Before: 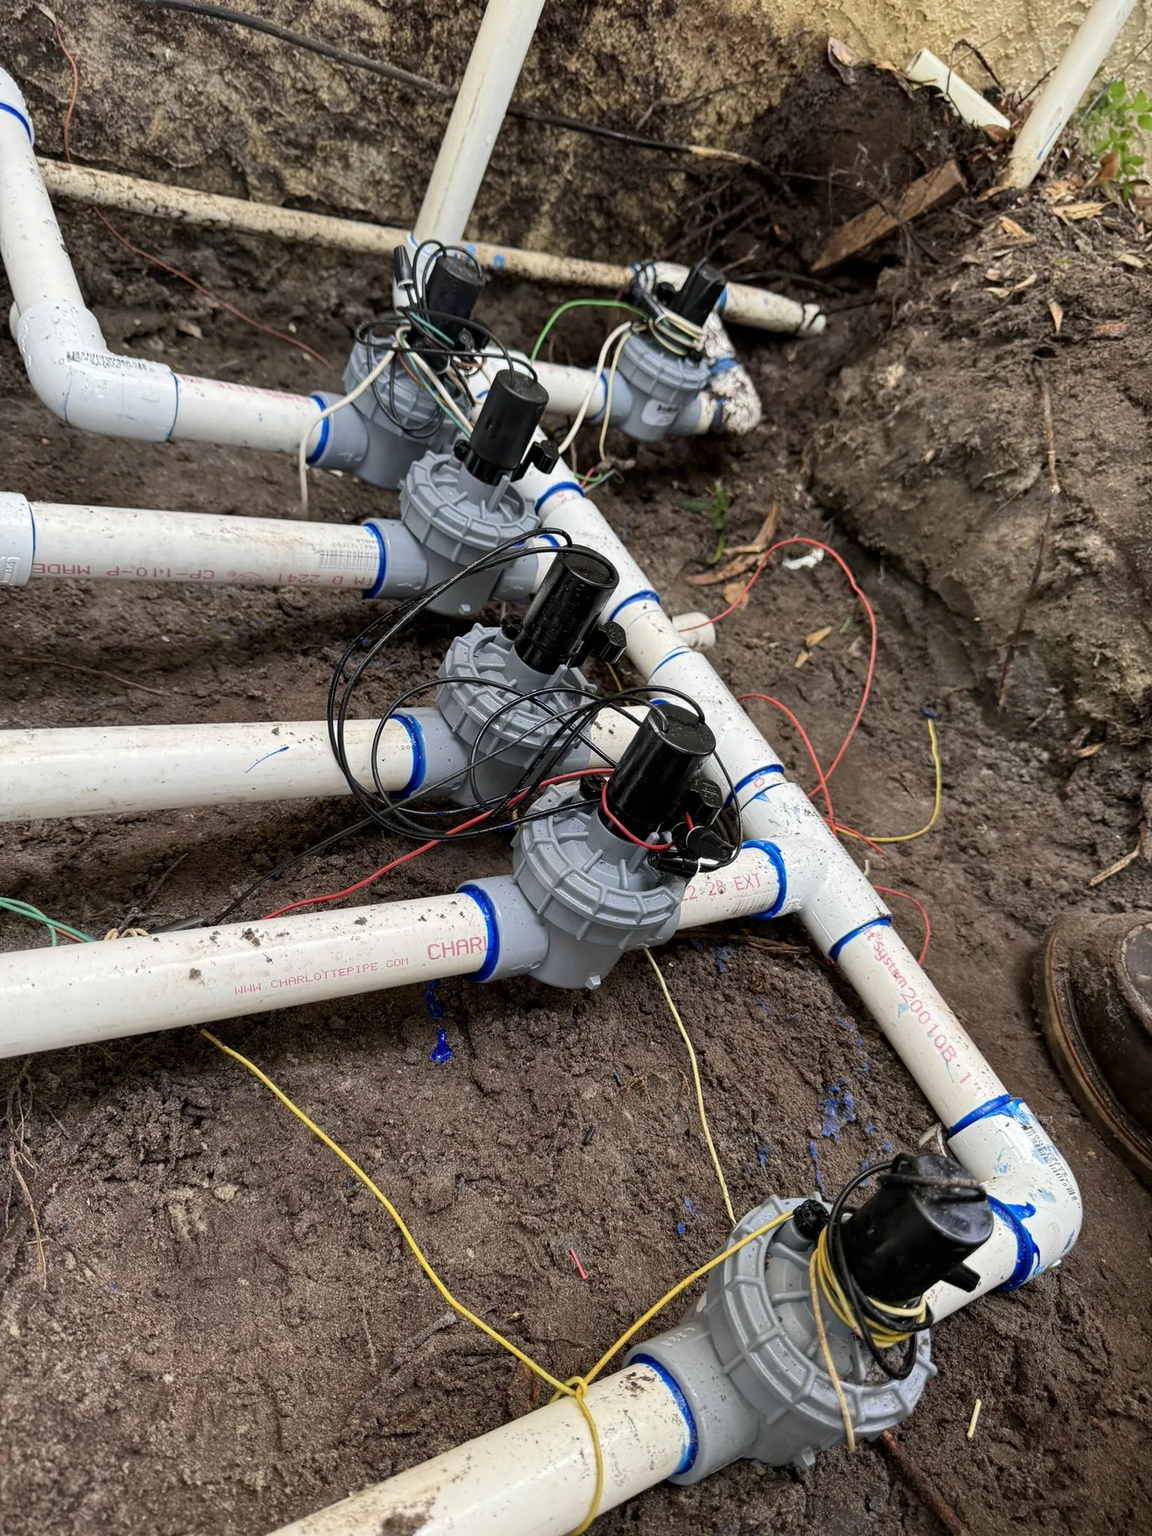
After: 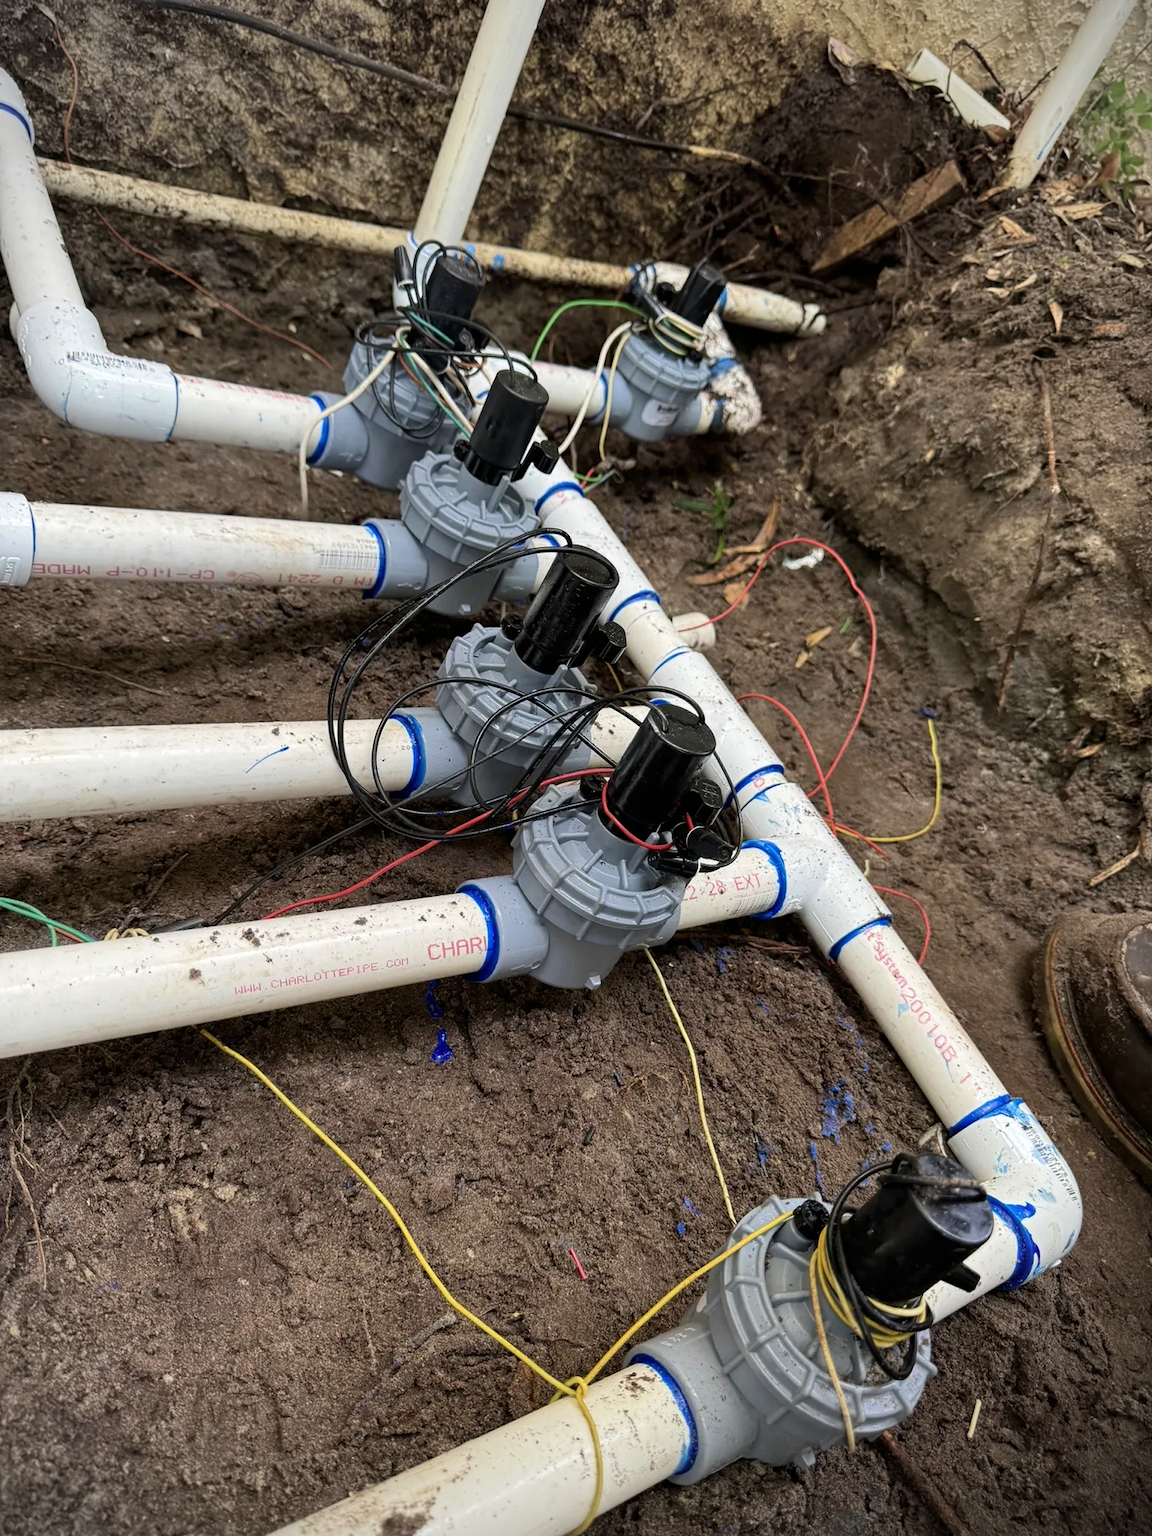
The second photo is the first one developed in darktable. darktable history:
vignetting: on, module defaults
velvia: on, module defaults
